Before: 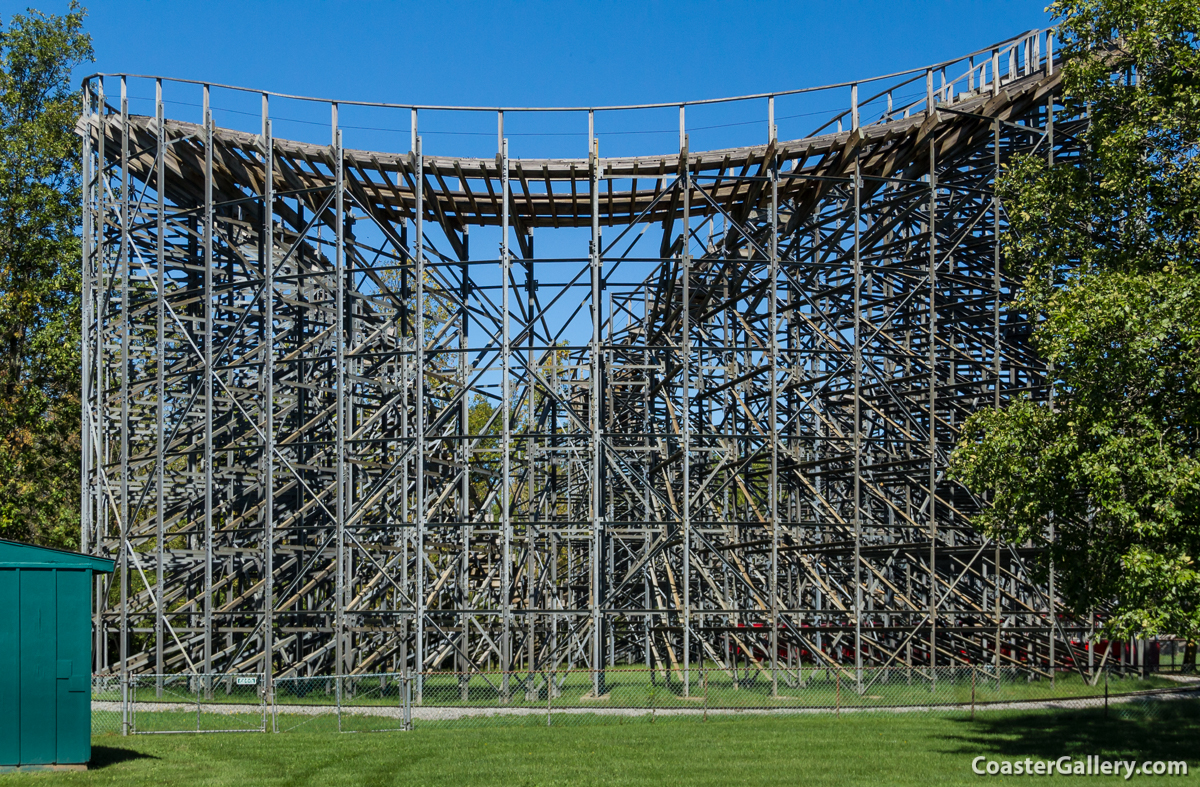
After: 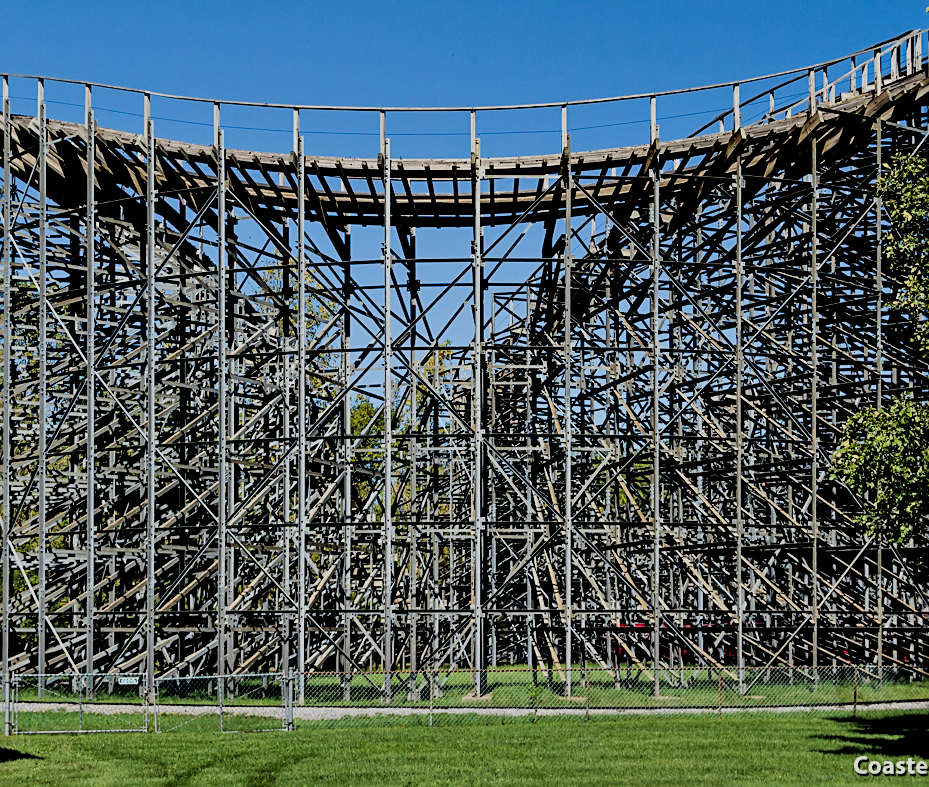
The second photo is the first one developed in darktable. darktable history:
rgb levels: preserve colors max RGB
contrast equalizer: octaves 7, y [[0.528, 0.548, 0.563, 0.562, 0.546, 0.526], [0.55 ×6], [0 ×6], [0 ×6], [0 ×6]]
sharpen: on, module defaults
filmic rgb: black relative exposure -4.14 EV, white relative exposure 5.1 EV, hardness 2.11, contrast 1.165
crop: left 9.88%, right 12.664%
